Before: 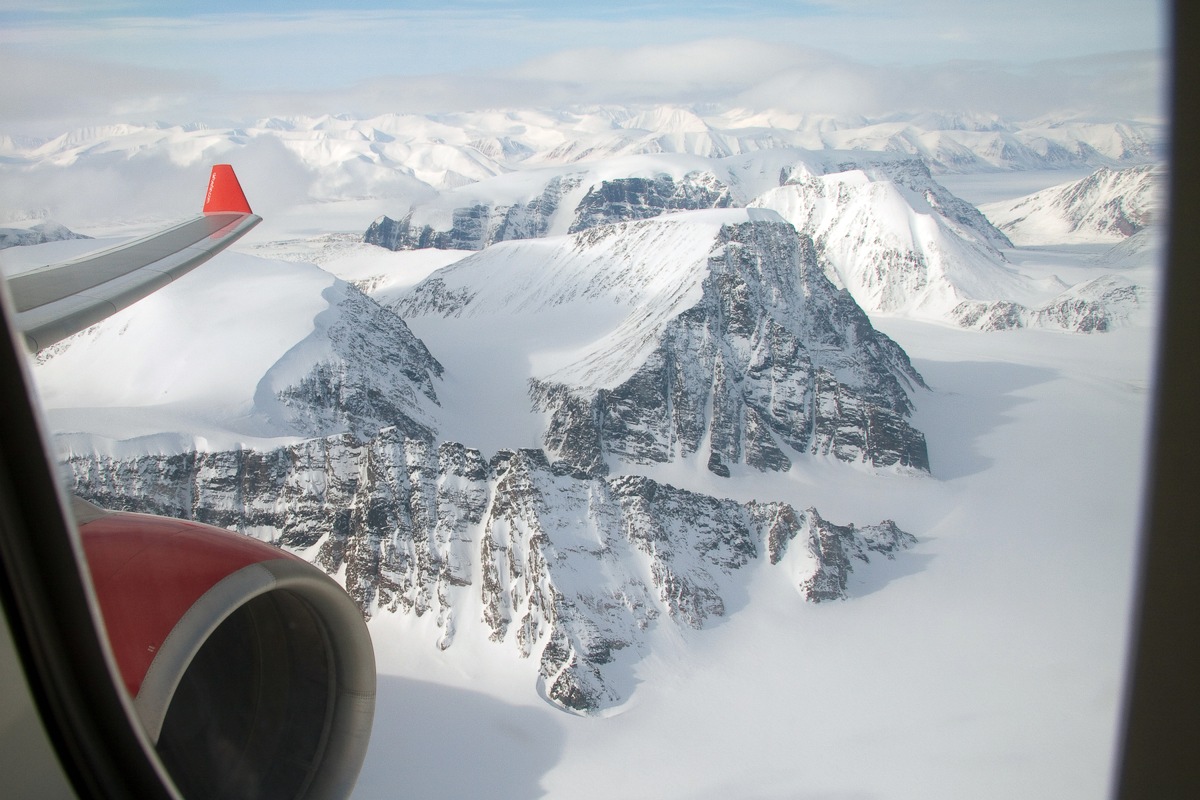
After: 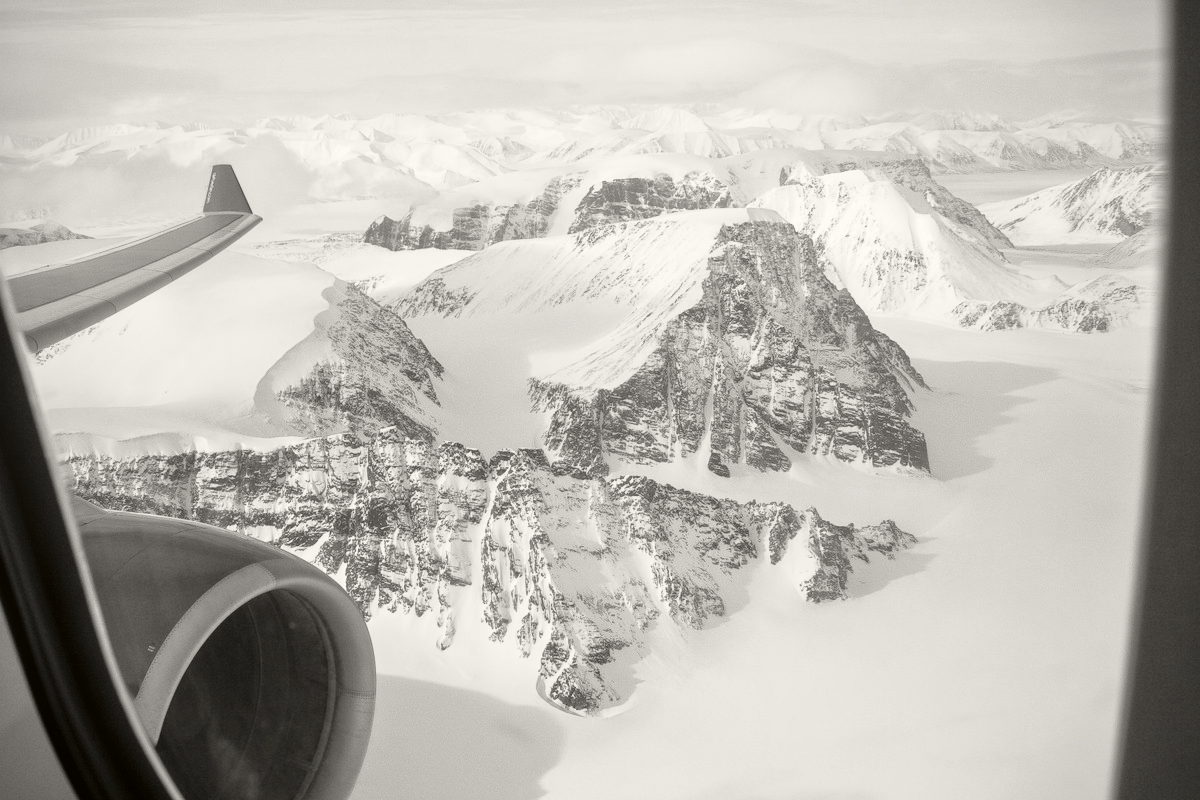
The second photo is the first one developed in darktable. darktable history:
tone equalizer: -8 EV 1.01 EV, -7 EV 1.02 EV, -6 EV 0.969 EV, -5 EV 0.983 EV, -4 EV 1 EV, -3 EV 0.767 EV, -2 EV 0.503 EV, -1 EV 0.25 EV
vignetting: fall-off start 91.89%, saturation 0.045
exposure: compensate exposure bias true, compensate highlight preservation false
color calibration: output gray [0.21, 0.42, 0.37, 0], illuminant as shot in camera, x 0.37, y 0.382, temperature 4316.82 K
tone curve: curves: ch0 [(0, 0.021) (0.049, 0.044) (0.152, 0.14) (0.328, 0.377) (0.473, 0.543) (0.663, 0.734) (0.84, 0.899) (1, 0.969)]; ch1 [(0, 0) (0.302, 0.331) (0.427, 0.433) (0.472, 0.47) (0.502, 0.503) (0.527, 0.524) (0.564, 0.591) (0.602, 0.632) (0.677, 0.701) (0.859, 0.885) (1, 1)]; ch2 [(0, 0) (0.33, 0.301) (0.447, 0.44) (0.487, 0.496) (0.502, 0.516) (0.535, 0.563) (0.565, 0.6) (0.618, 0.629) (1, 1)], color space Lab, independent channels, preserve colors none
local contrast: on, module defaults
